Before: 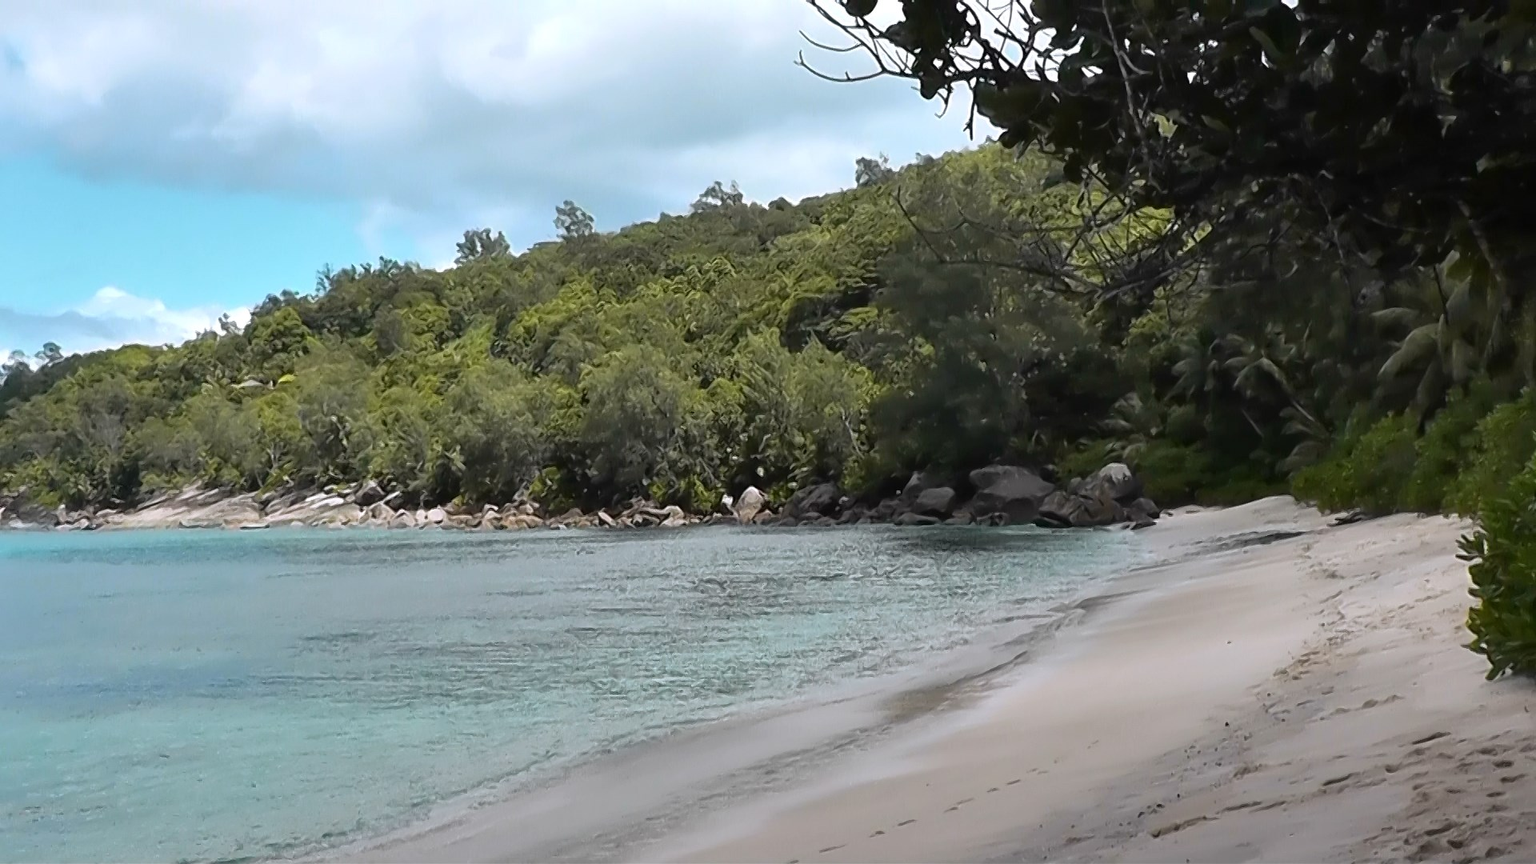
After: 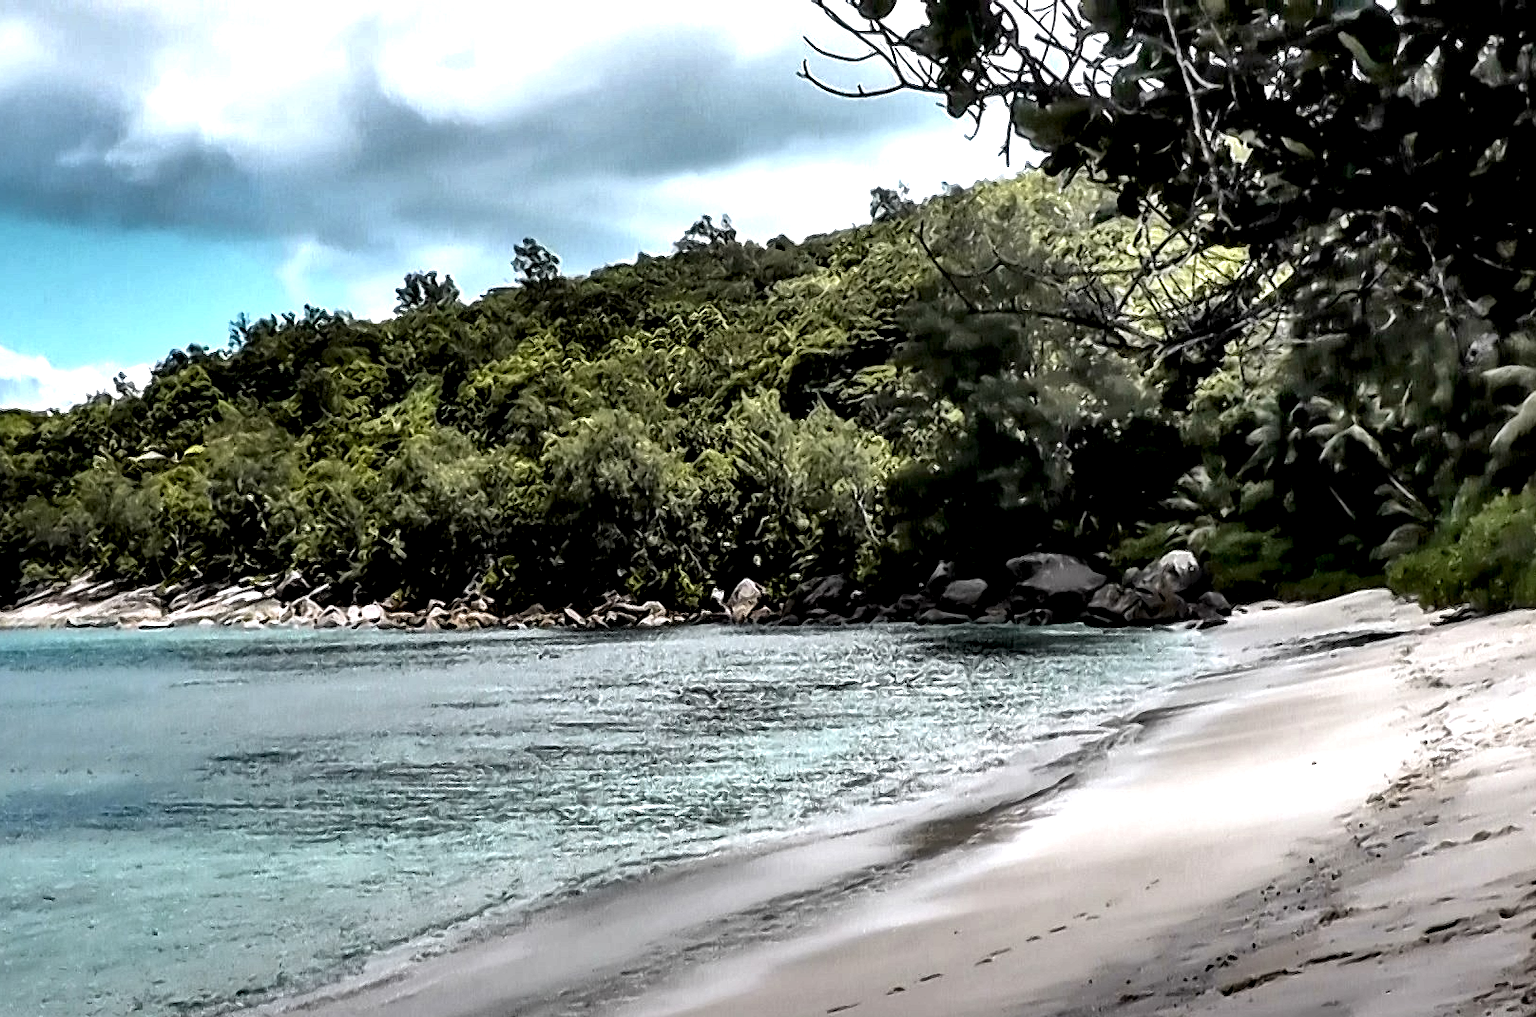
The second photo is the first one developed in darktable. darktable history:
local contrast: highlights 115%, shadows 42%, detail 293%
shadows and highlights: on, module defaults
crop: left 8.026%, right 7.374%
